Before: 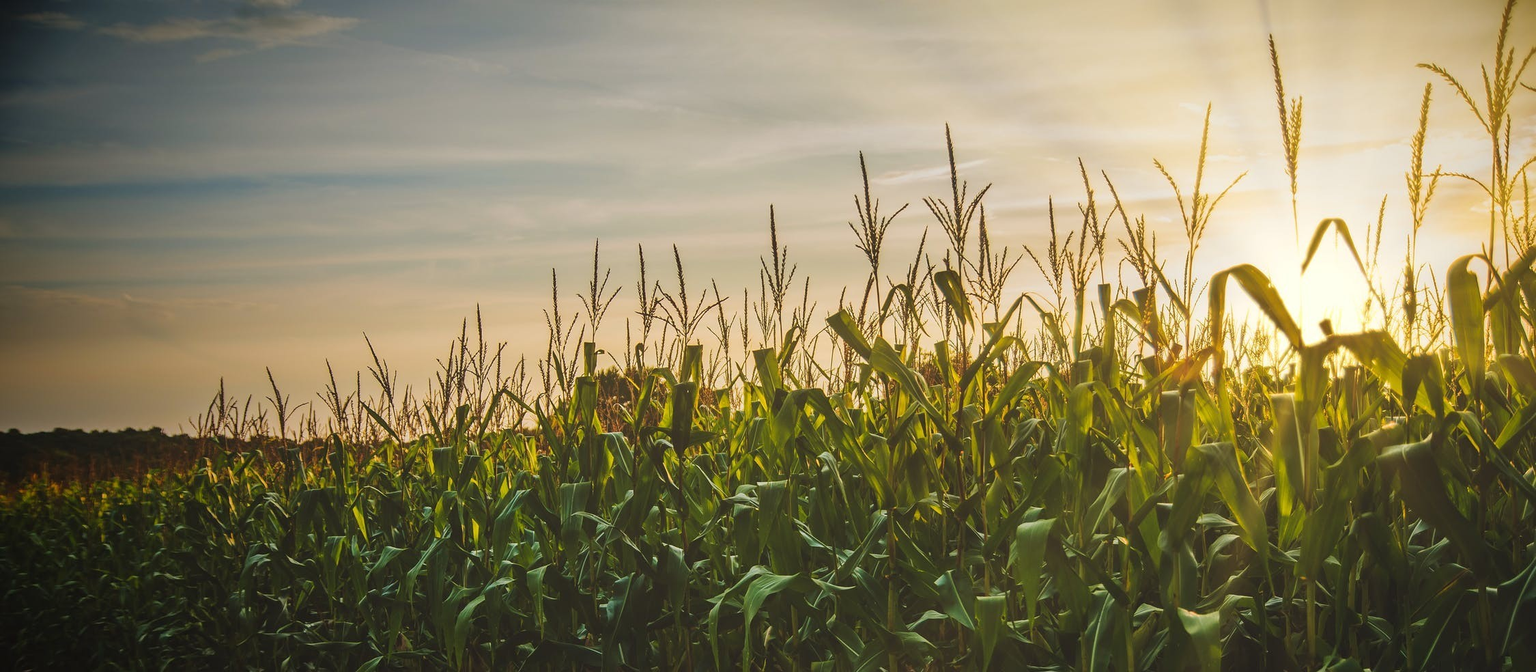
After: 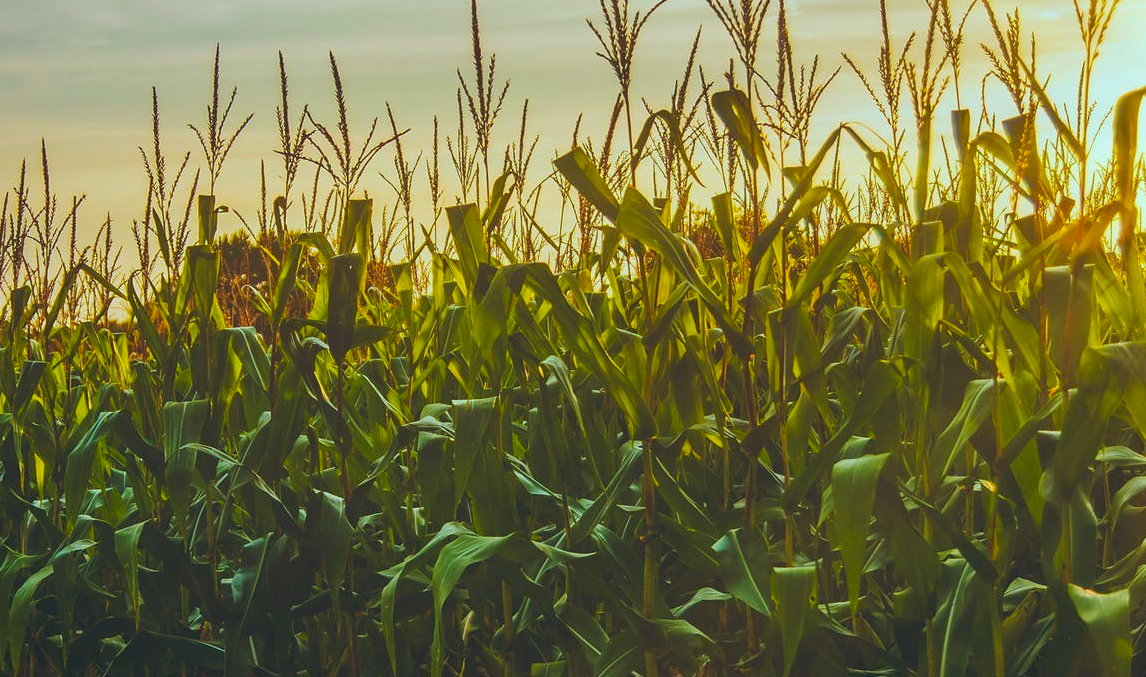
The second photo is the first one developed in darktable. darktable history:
crop and rotate: left 29.237%, top 31.152%, right 19.807%
color balance: lift [1.003, 0.993, 1.001, 1.007], gamma [1.018, 1.072, 0.959, 0.928], gain [0.974, 0.873, 1.031, 1.127]
color contrast: green-magenta contrast 1.1, blue-yellow contrast 1.1, unbound 0
exposure: compensate highlight preservation false
color balance rgb: perceptual saturation grading › global saturation 20%, global vibrance 20%
